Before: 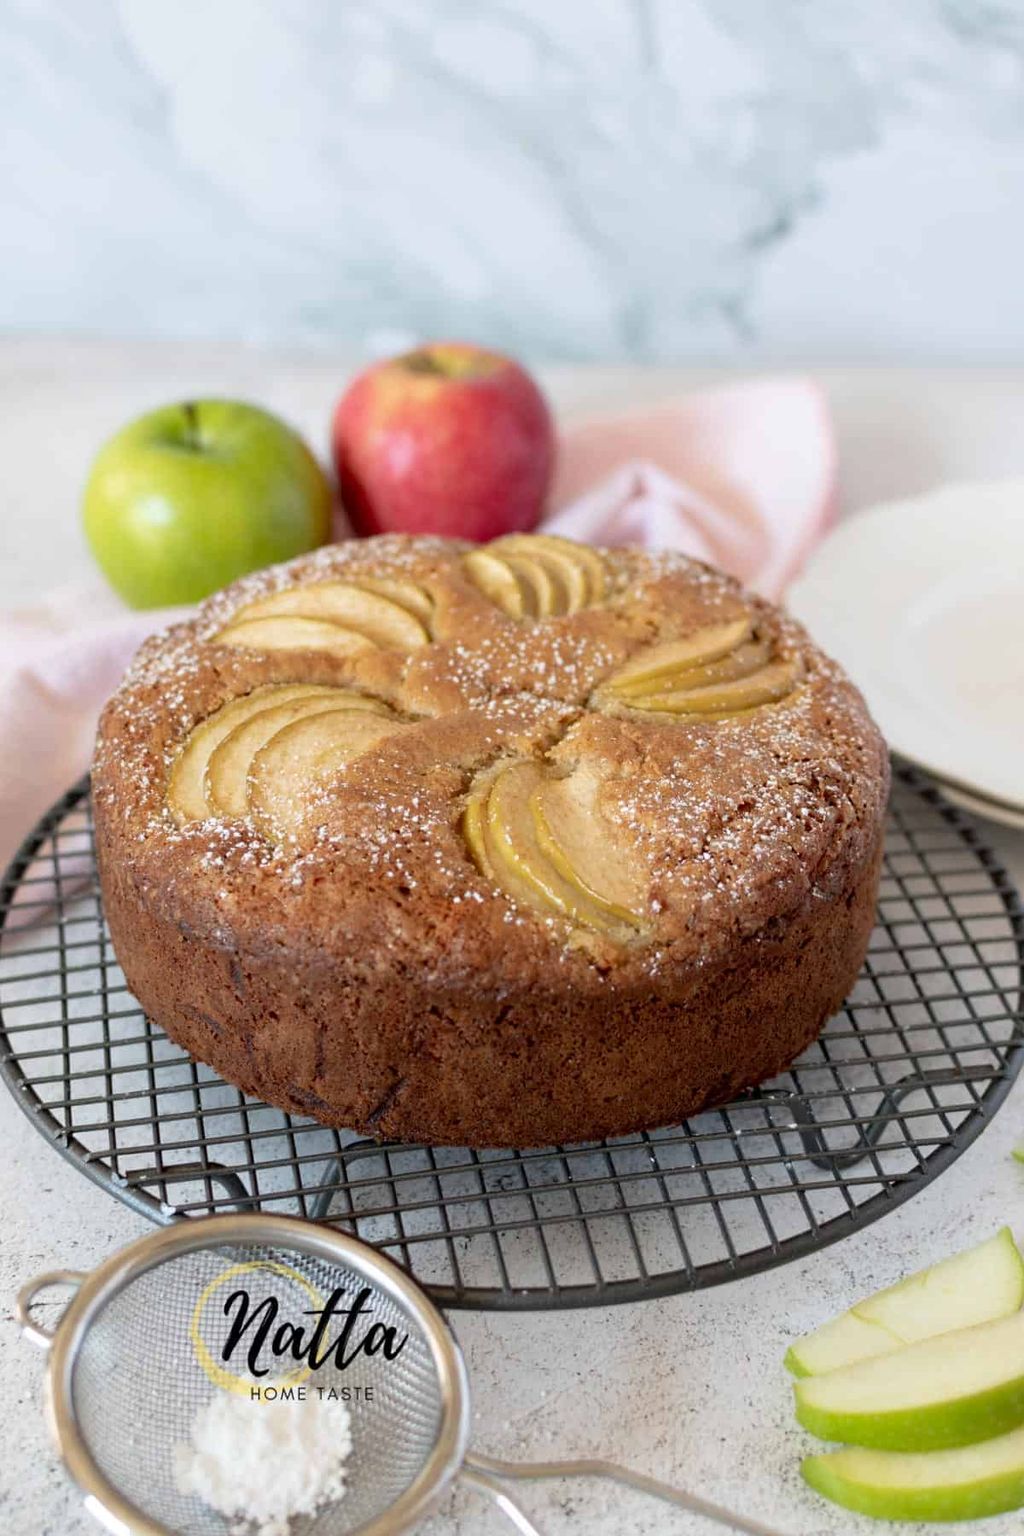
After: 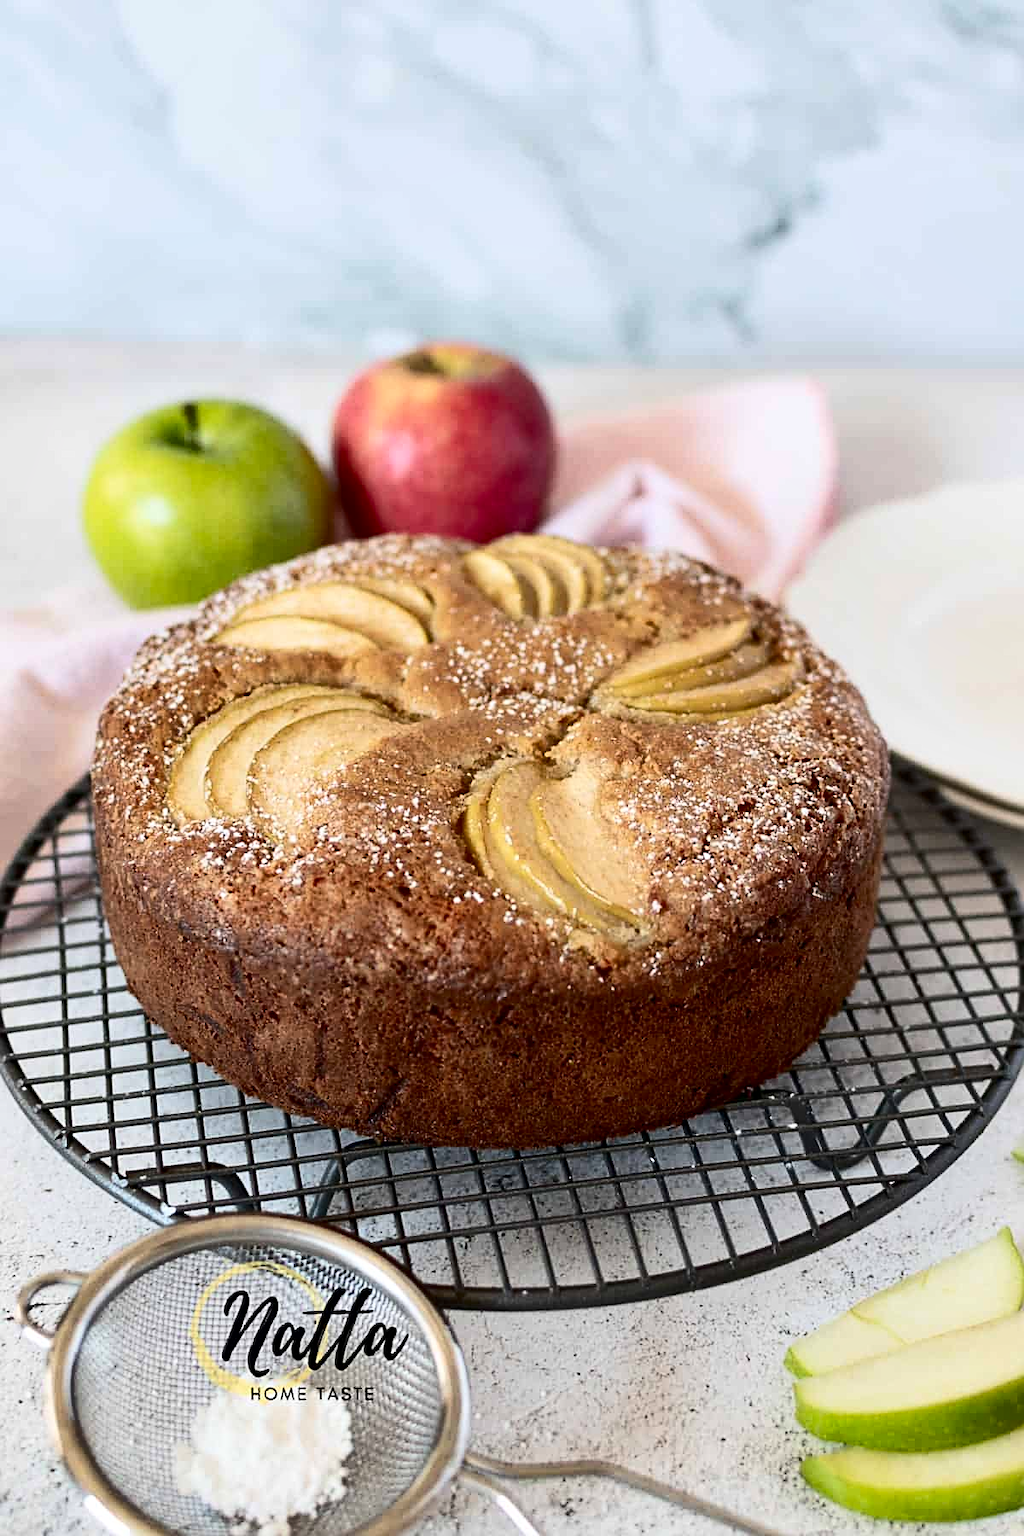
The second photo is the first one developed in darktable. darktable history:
sharpen: on, module defaults
contrast brightness saturation: contrast 0.284
shadows and highlights: soften with gaussian
